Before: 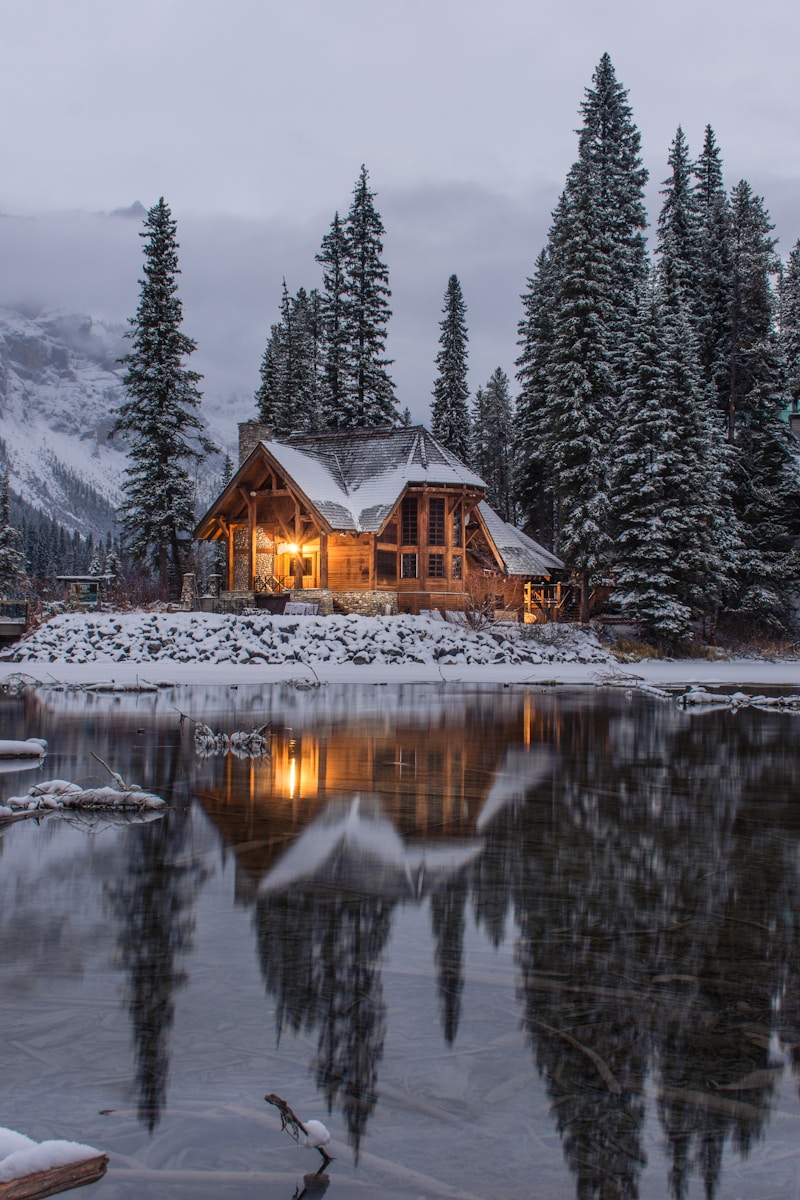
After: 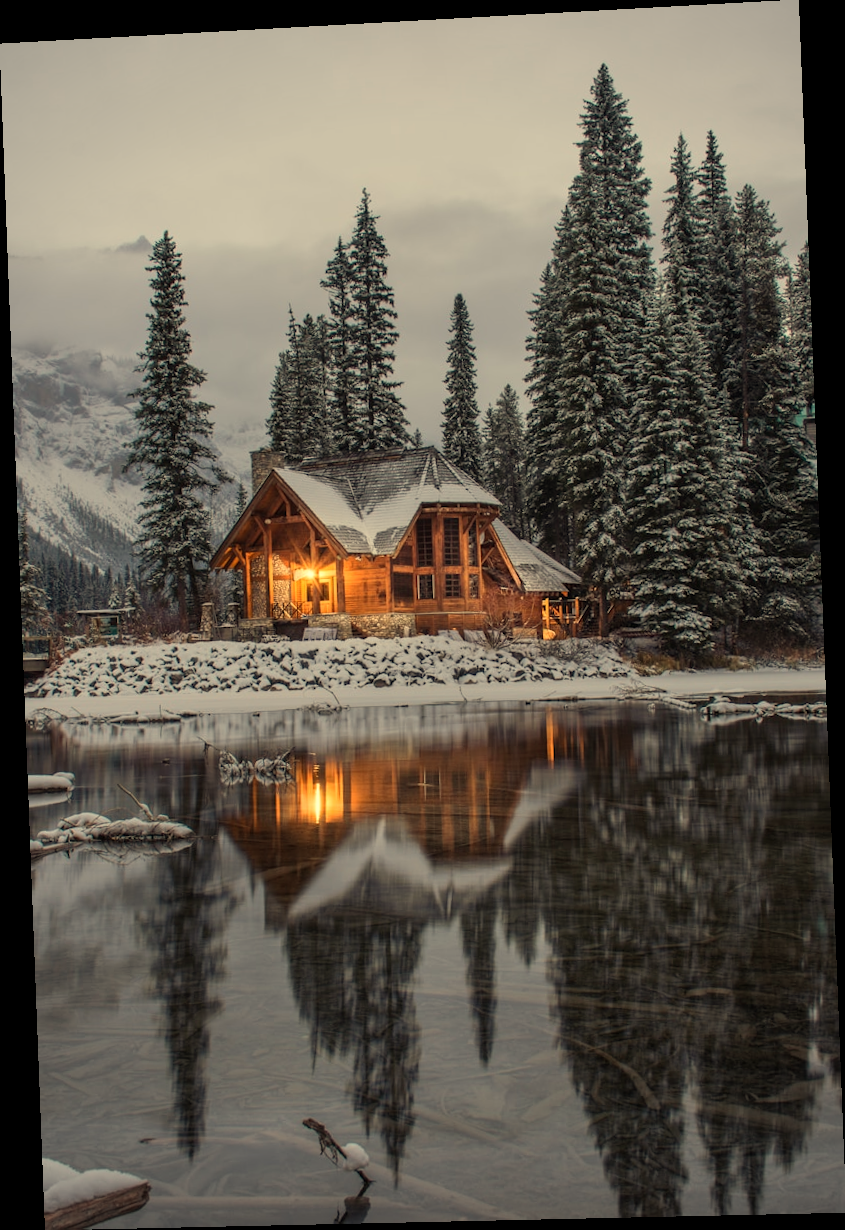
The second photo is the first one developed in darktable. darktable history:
white balance: red 1.08, blue 0.791
rotate and perspective: rotation -2.22°, lens shift (horizontal) -0.022, automatic cropping off
vignetting: fall-off start 79.88%
